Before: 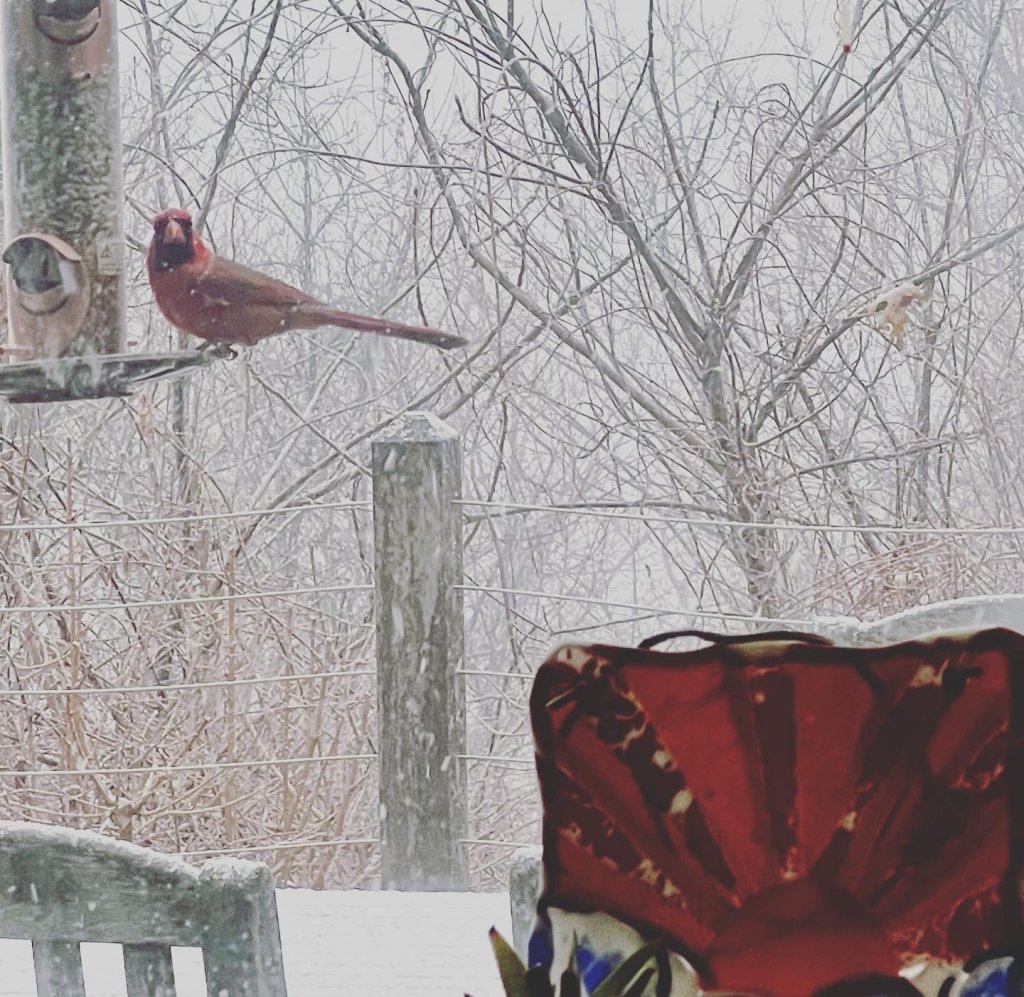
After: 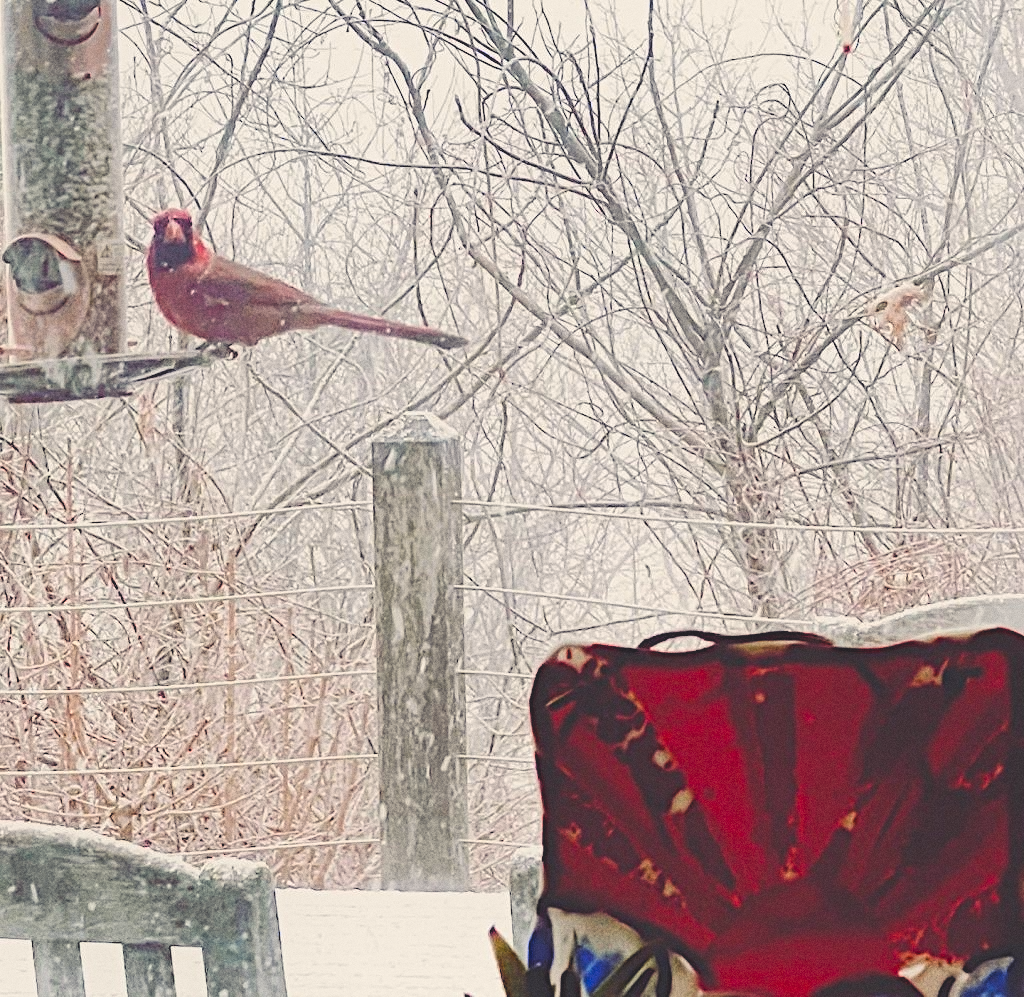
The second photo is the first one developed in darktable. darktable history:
contrast equalizer "negative clarity": octaves 7, y [[0.6 ×6], [0.55 ×6], [0 ×6], [0 ×6], [0 ×6]], mix -0.3
diffuse or sharpen "_builtin_sharpen demosaicing | AA filter": edge sensitivity 1, 1st order anisotropy 100%, 2nd order anisotropy 100%, 3rd order anisotropy 100%, 4th order anisotropy 100%, 1st order speed -25%, 2nd order speed -25%, 3rd order speed -25%, 4th order speed -25%
diffuse or sharpen "bloom 20%": radius span 32, 1st order speed 50%, 2nd order speed 50%, 3rd order speed 50%, 4th order speed 50% | blend: blend mode normal, opacity 20%; mask: uniform (no mask)
grain "film": coarseness 0.09 ISO
rgb primaries "creative | pacific": red hue -0.042, red purity 1.1, green hue 0.047, green purity 1.12, blue hue -0.089, blue purity 0.88
tone equalizer "_builtin_contrast tone curve | soft": -8 EV -0.417 EV, -7 EV -0.389 EV, -6 EV -0.333 EV, -5 EV -0.222 EV, -3 EV 0.222 EV, -2 EV 0.333 EV, -1 EV 0.389 EV, +0 EV 0.417 EV, edges refinement/feathering 500, mask exposure compensation -1.57 EV, preserve details no
color equalizer "creative | pacific": saturation › orange 1.03, saturation › yellow 0.883, saturation › green 0.883, saturation › blue 1.08, saturation › magenta 1.05, hue › orange -4.88, hue › green 8.78, brightness › red 1.06, brightness › orange 1.08, brightness › yellow 0.916, brightness › green 0.916, brightness › cyan 1.04, brightness › blue 1.12, brightness › magenta 1.07 | blend: blend mode normal, opacity 100%; mask: uniform (no mask)
color balance rgb "creative | pacific film": shadows lift › chroma 3%, shadows lift › hue 280.8°, power › hue 330°, highlights gain › chroma 3%, highlights gain › hue 75.6°, global offset › luminance 1.5%, perceptual saturation grading › global saturation 20%, perceptual saturation grading › highlights -25%, perceptual saturation grading › shadows 50%, global vibrance 30%
